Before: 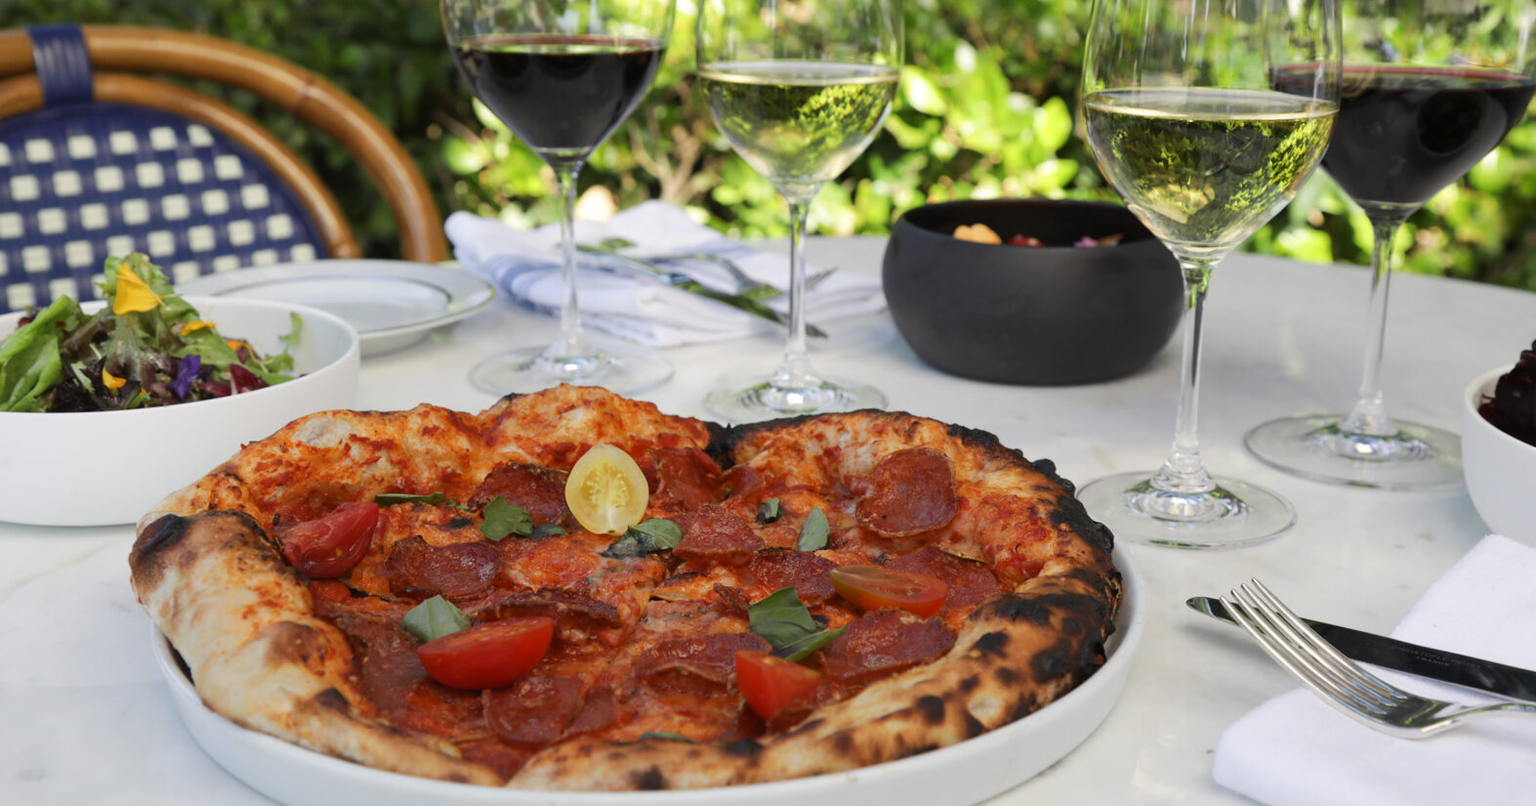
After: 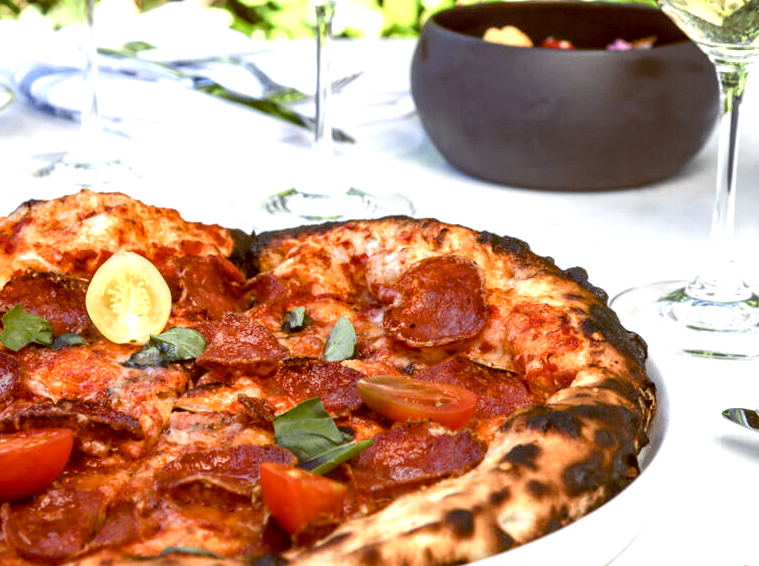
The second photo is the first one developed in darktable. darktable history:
color balance: lift [1, 1.015, 1.004, 0.985], gamma [1, 0.958, 0.971, 1.042], gain [1, 0.956, 0.977, 1.044]
color balance rgb: perceptual saturation grading › global saturation 20%, perceptual saturation grading › highlights -25%, perceptual saturation grading › shadows 25%
local contrast: detail 150%
crop: left 31.379%, top 24.658%, right 20.326%, bottom 6.628%
exposure: black level correction 0, exposure 1 EV, compensate exposure bias true, compensate highlight preservation false
